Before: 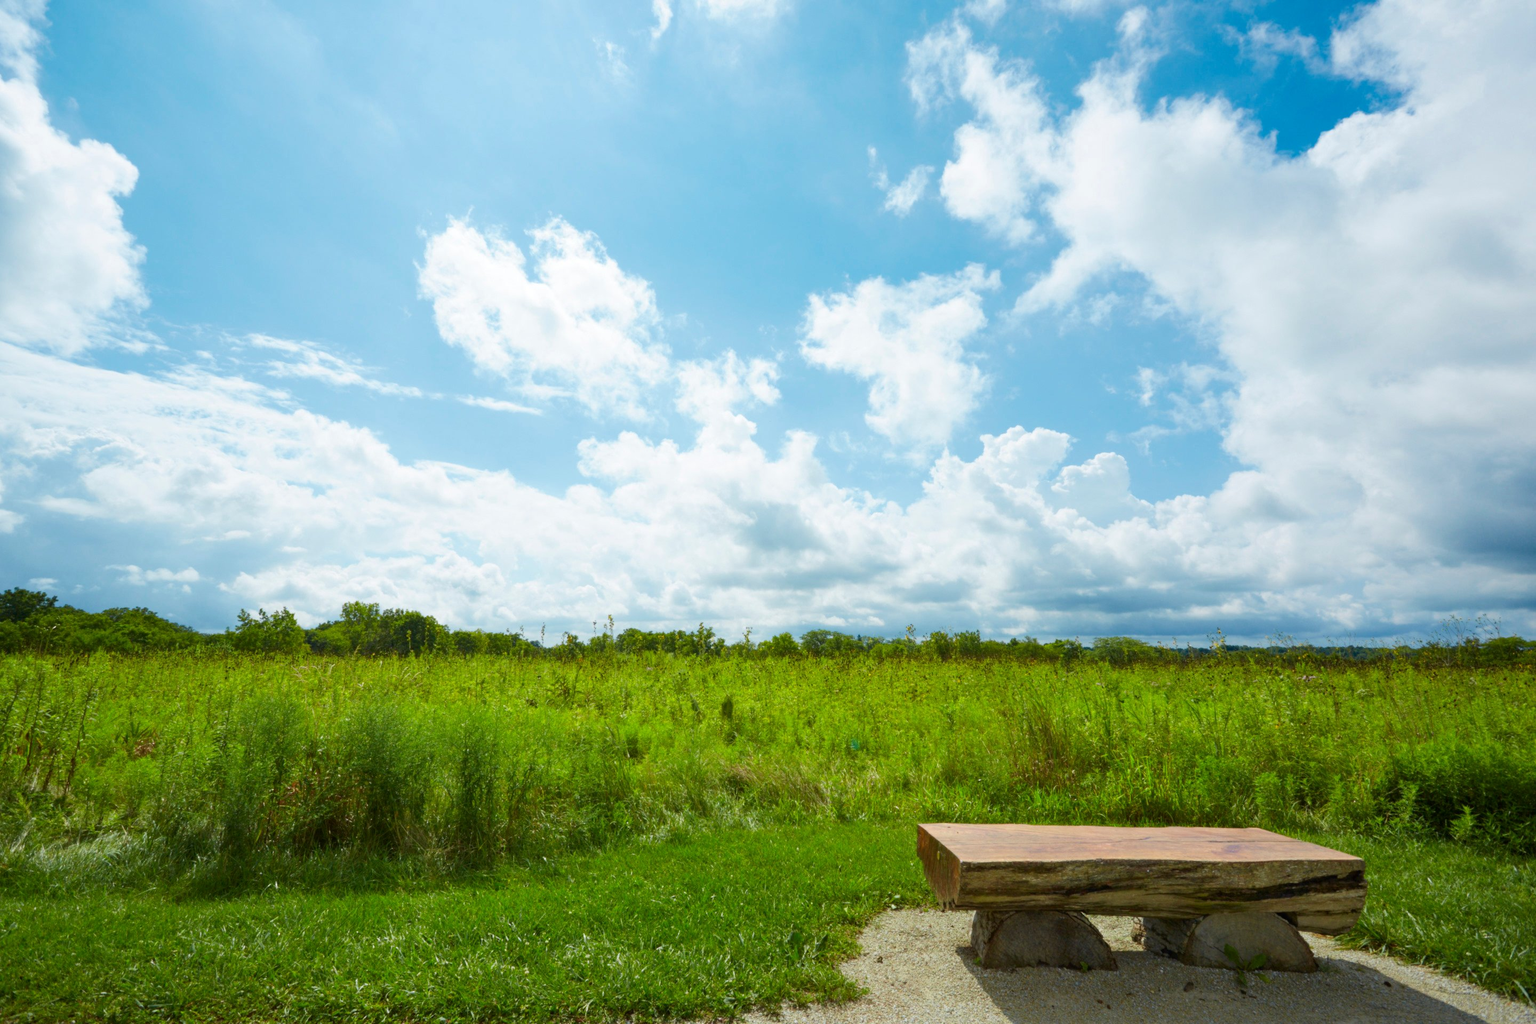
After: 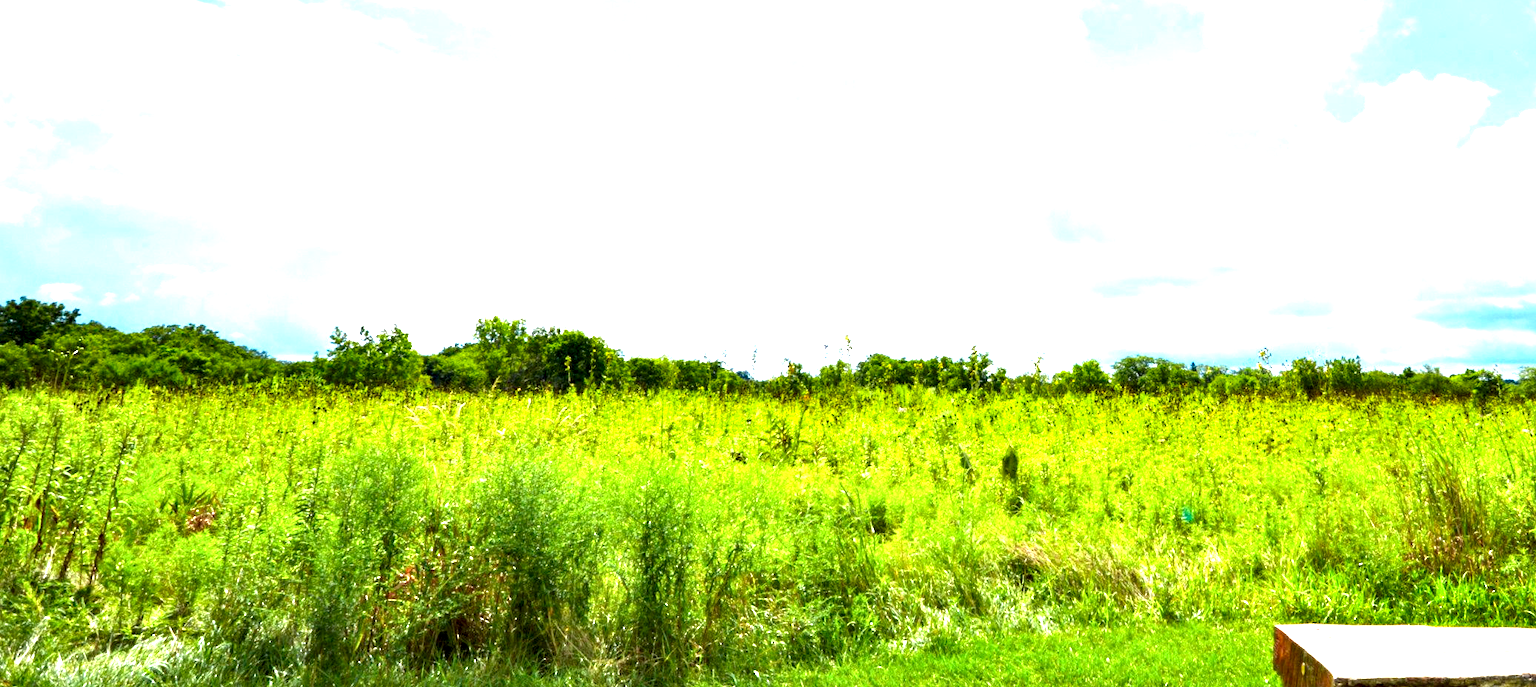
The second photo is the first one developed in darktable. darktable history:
contrast equalizer: octaves 7, y [[0.6 ×6], [0.55 ×6], [0 ×6], [0 ×6], [0 ×6]]
crop: top 36.549%, right 27.956%, bottom 15.089%
exposure: black level correction 0.001, exposure 1.733 EV, compensate highlight preservation false
